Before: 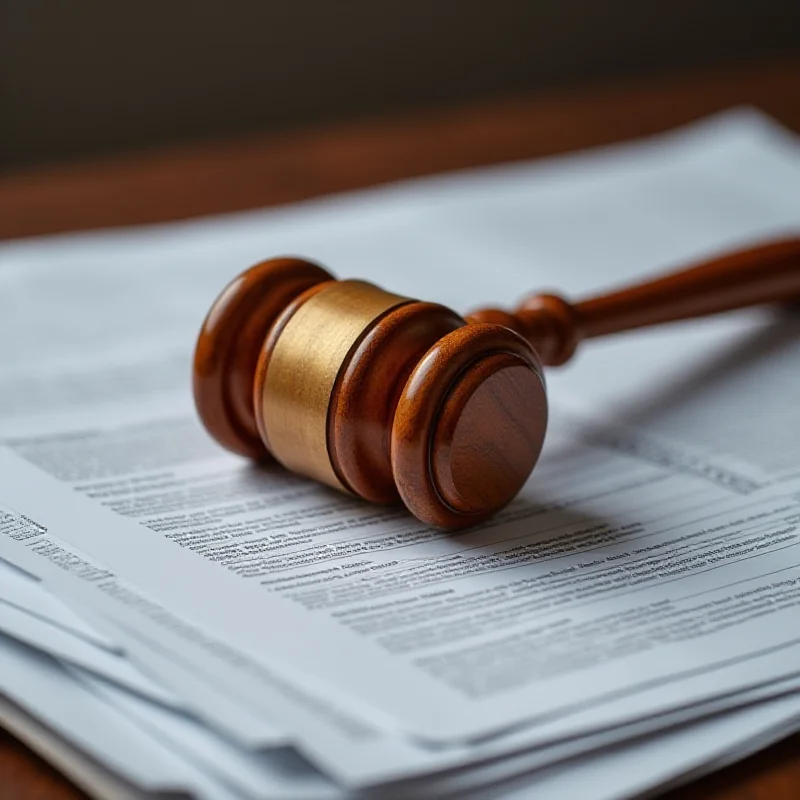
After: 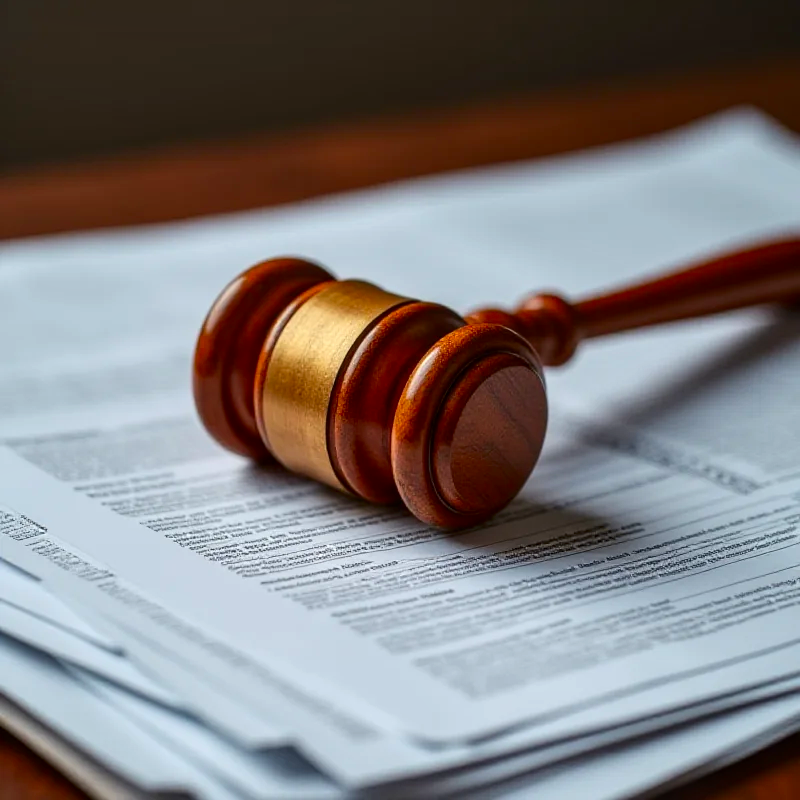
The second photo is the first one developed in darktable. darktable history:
local contrast: on, module defaults
contrast brightness saturation: contrast 0.157, saturation 0.329
